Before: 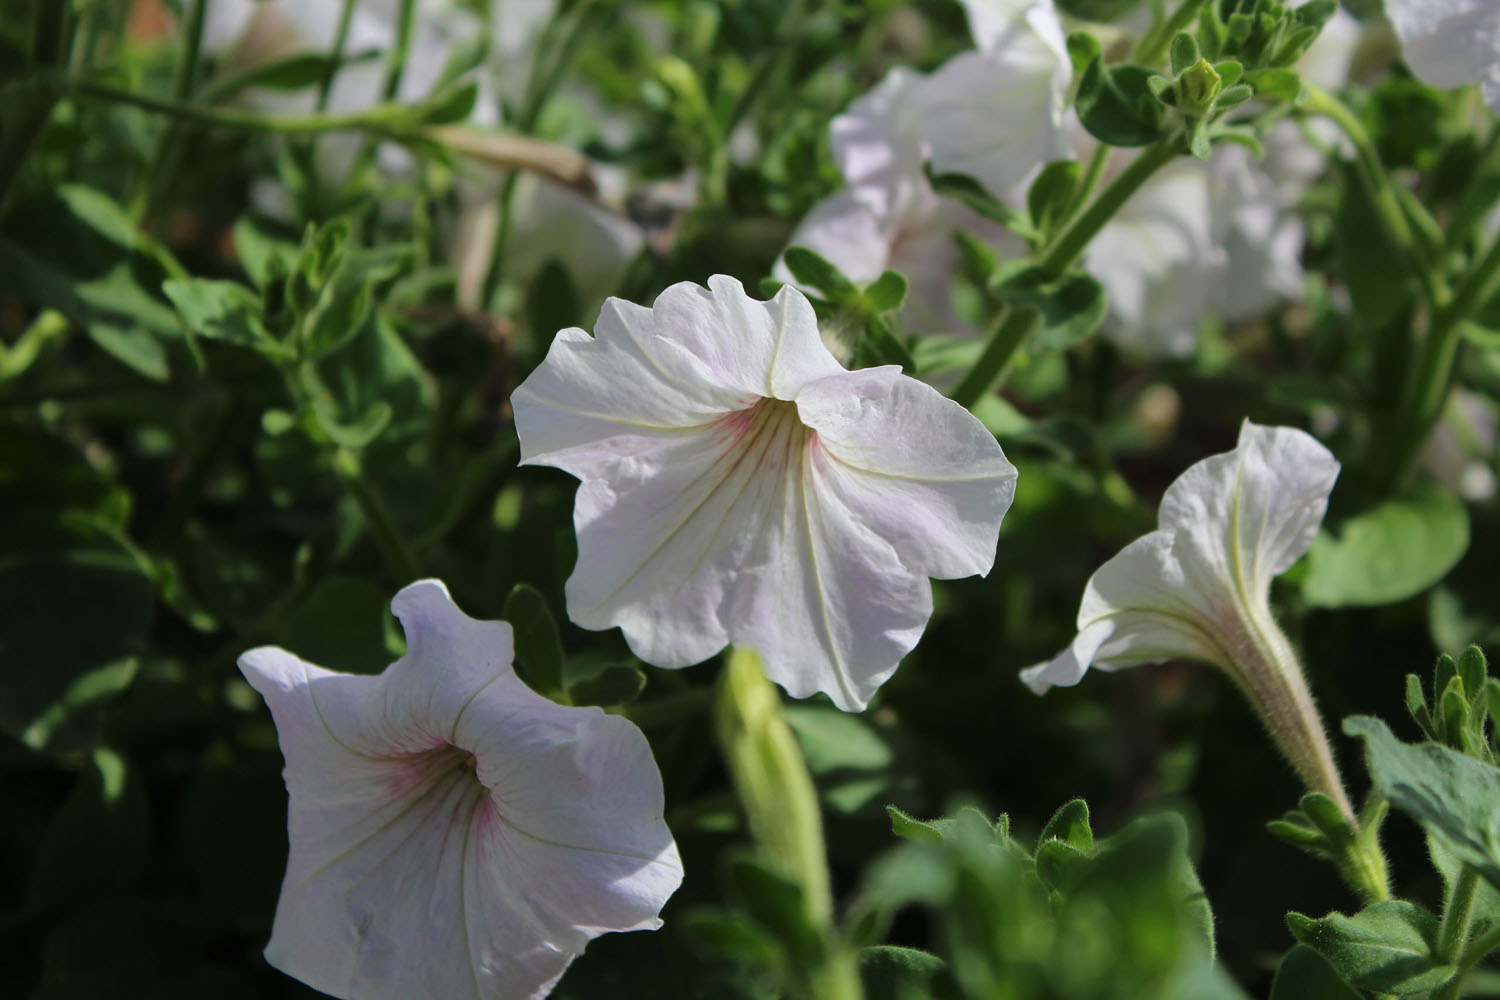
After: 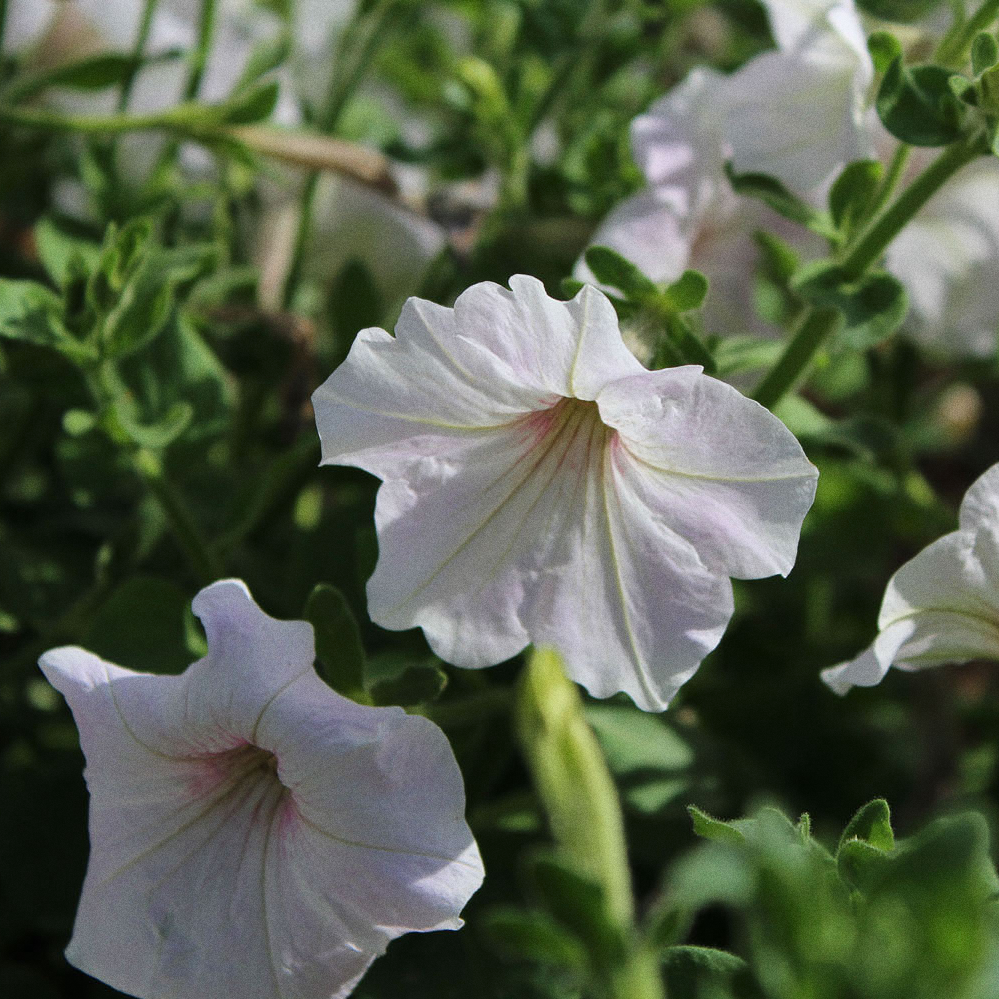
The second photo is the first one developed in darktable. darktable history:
crop and rotate: left 13.342%, right 19.991%
shadows and highlights: shadows 24.5, highlights -78.15, soften with gaussian
grain: coarseness 0.47 ISO
